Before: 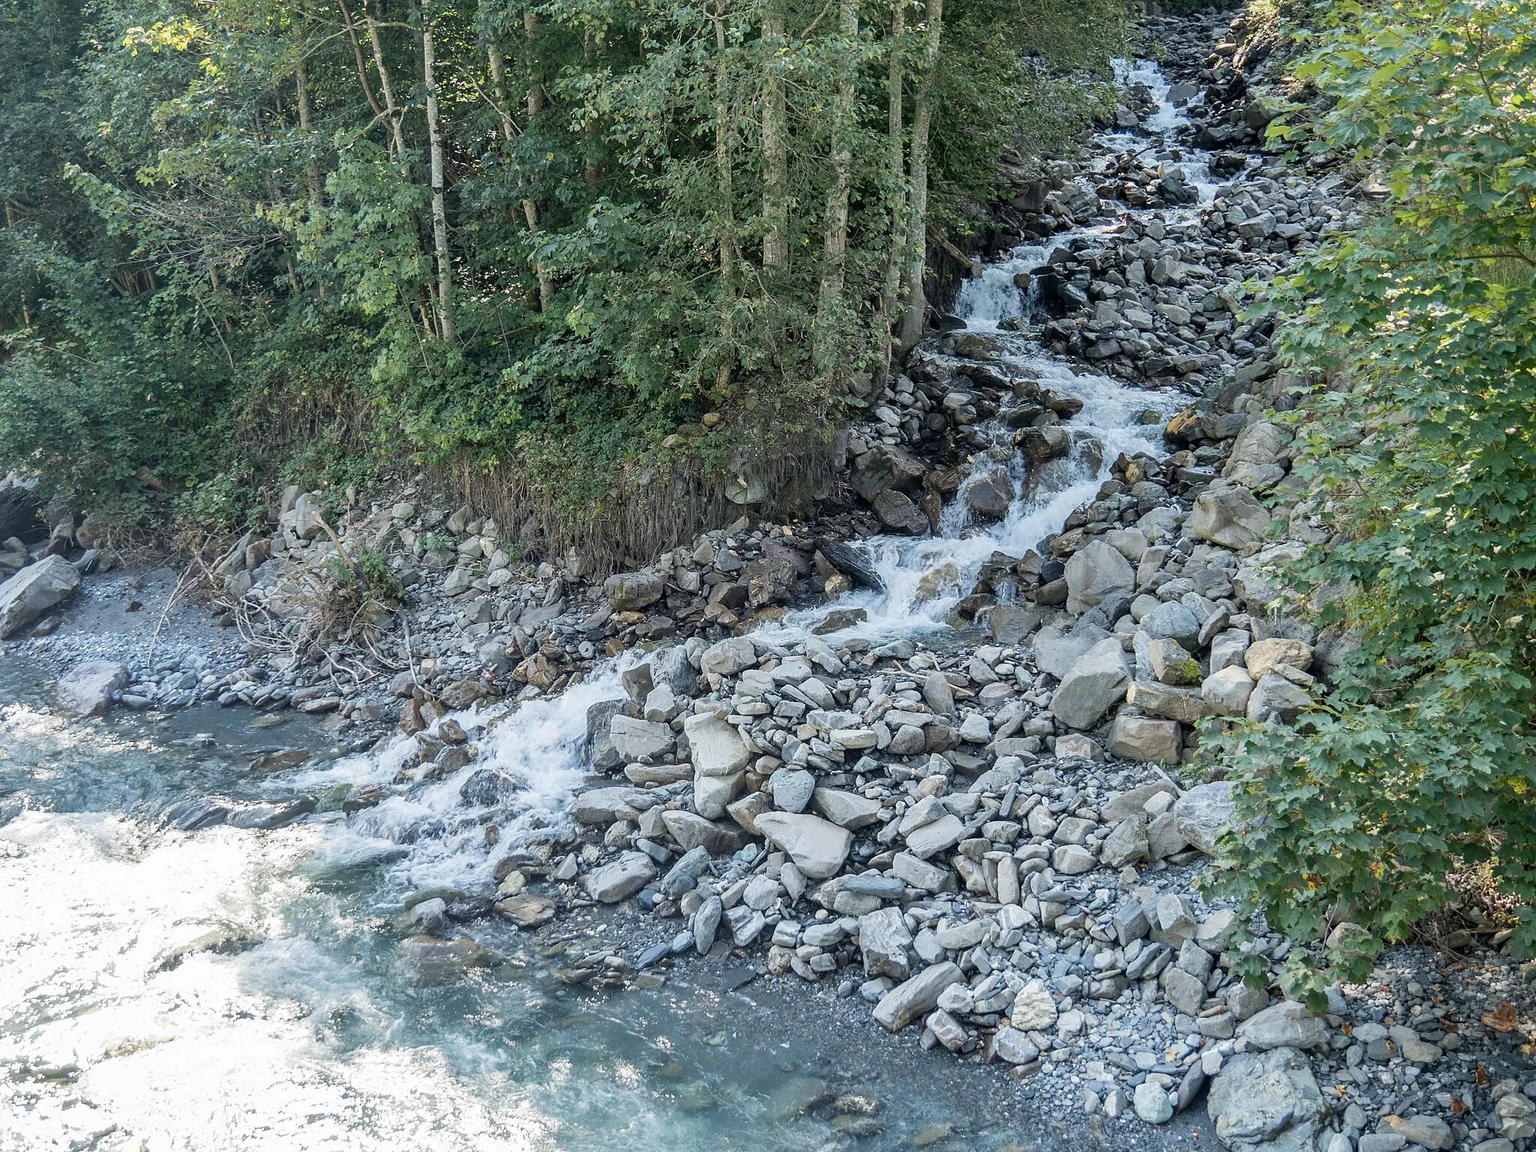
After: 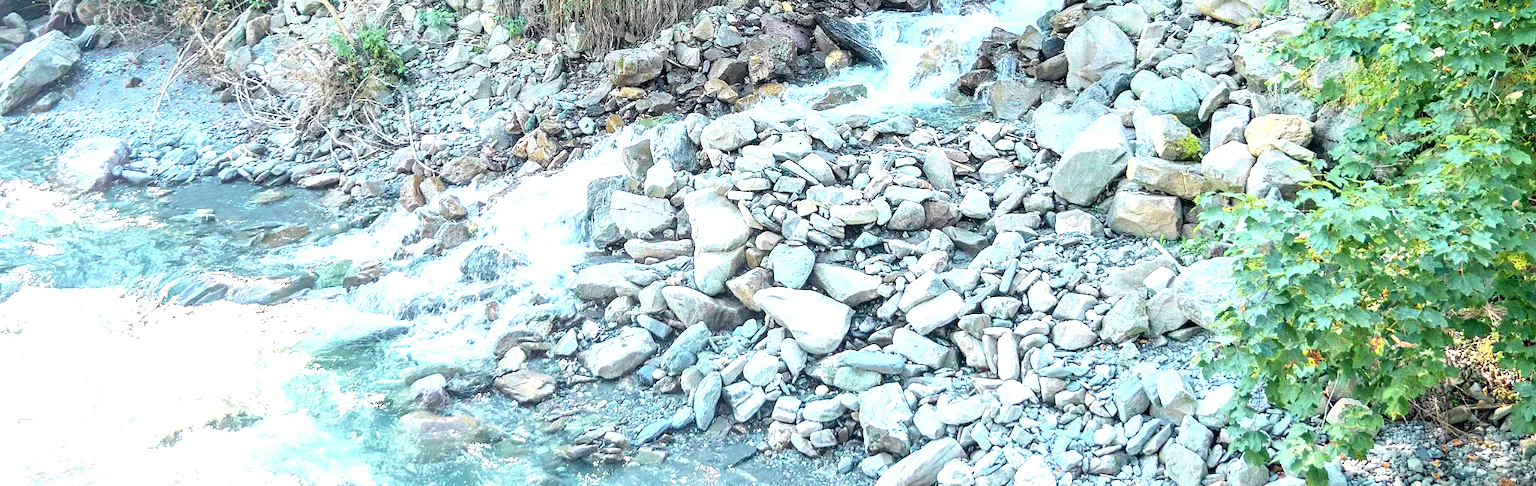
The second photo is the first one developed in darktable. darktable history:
tone curve: curves: ch0 [(0, 0) (0.051, 0.047) (0.102, 0.099) (0.228, 0.262) (0.446, 0.527) (0.695, 0.778) (0.908, 0.946) (1, 1)]; ch1 [(0, 0) (0.339, 0.298) (0.402, 0.363) (0.453, 0.413) (0.485, 0.469) (0.494, 0.493) (0.504, 0.501) (0.525, 0.533) (0.563, 0.591) (0.597, 0.631) (1, 1)]; ch2 [(0, 0) (0.48, 0.48) (0.504, 0.5) (0.539, 0.554) (0.59, 0.628) (0.642, 0.682) (0.824, 0.815) (1, 1)], color space Lab, independent channels, preserve colors none
tone equalizer: on, module defaults
crop: top 45.551%, bottom 12.262%
exposure: black level correction 0, exposure 1.2 EV, compensate exposure bias true, compensate highlight preservation false
